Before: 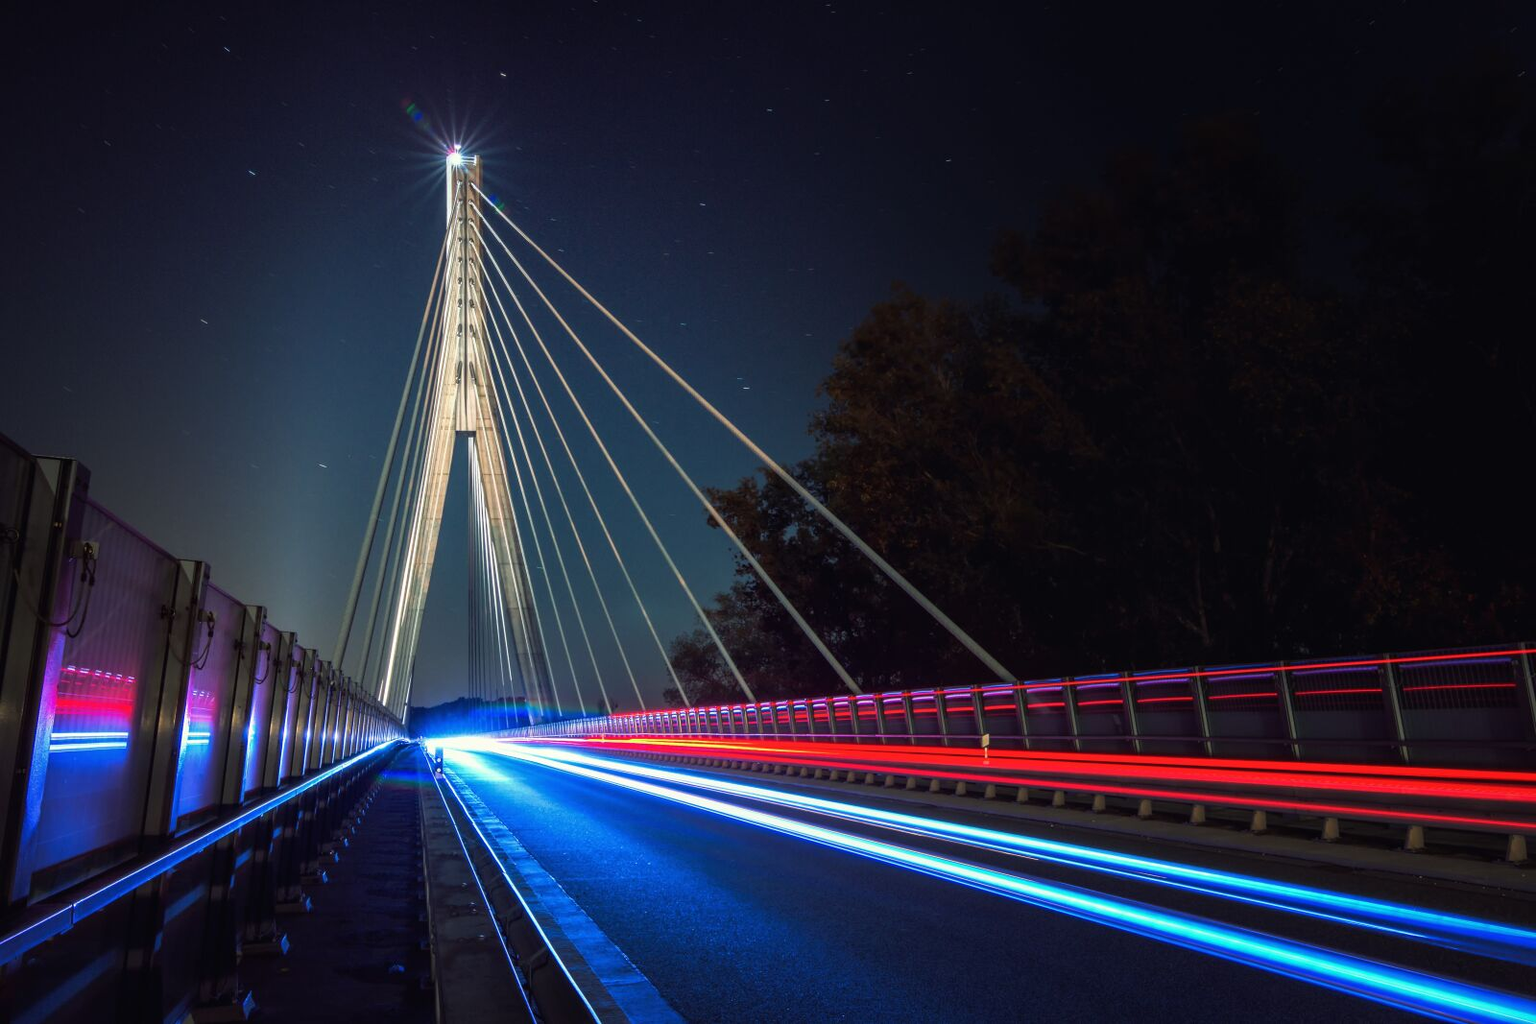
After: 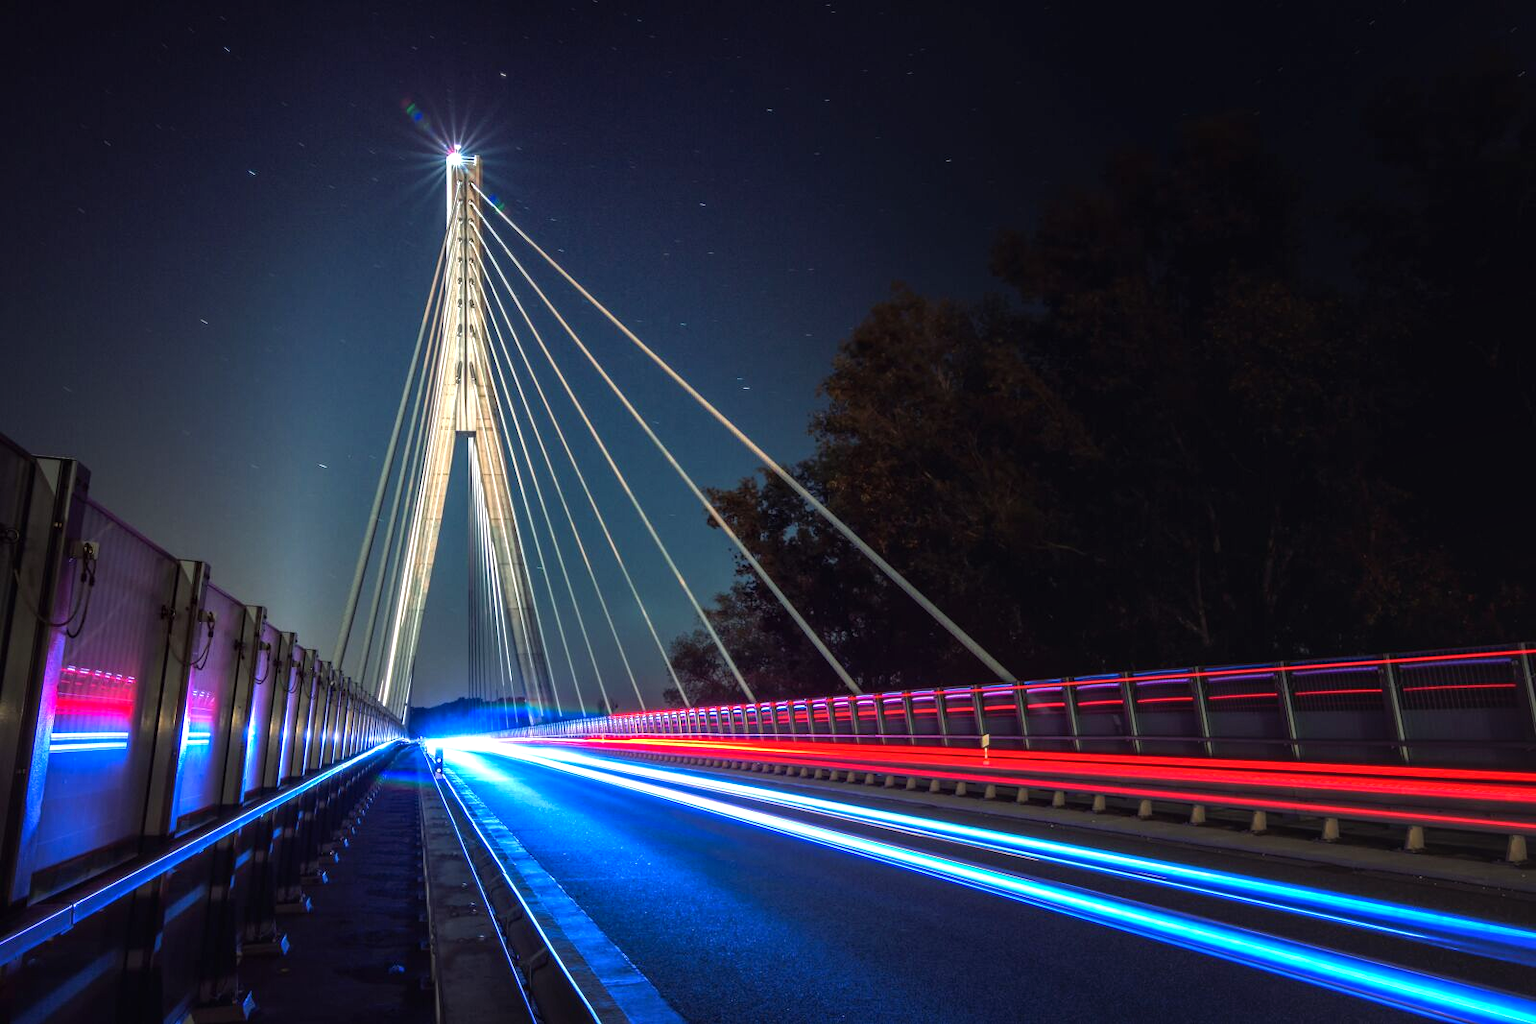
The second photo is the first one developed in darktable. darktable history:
local contrast: detail 115%
levels: levels [0, 0.43, 0.859]
